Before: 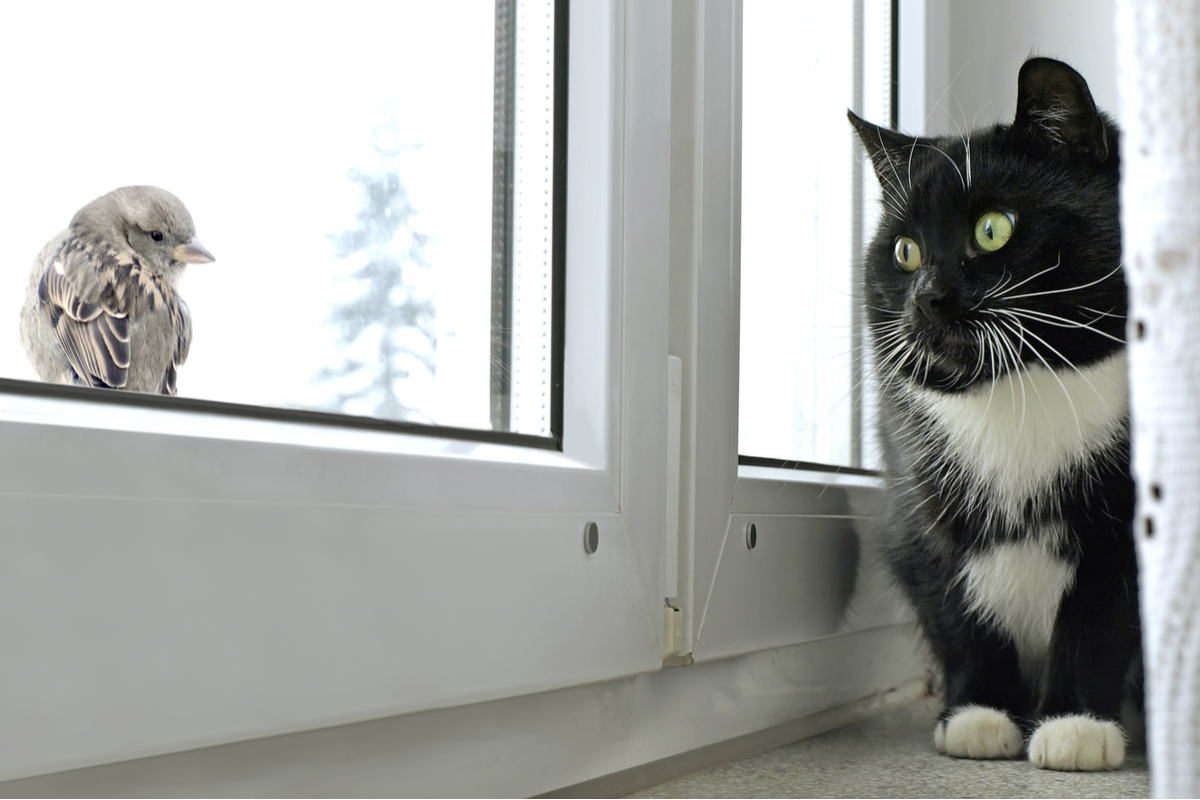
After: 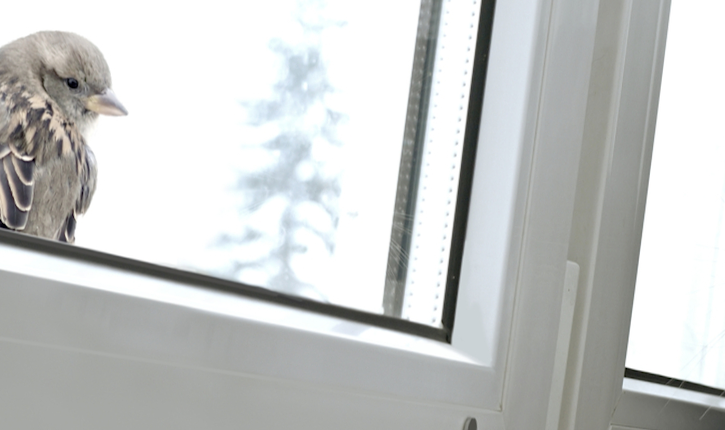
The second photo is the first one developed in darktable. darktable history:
crop and rotate: angle -6.56°, left 2.084%, top 6.77%, right 27.458%, bottom 30.552%
contrast brightness saturation: saturation -0.021
